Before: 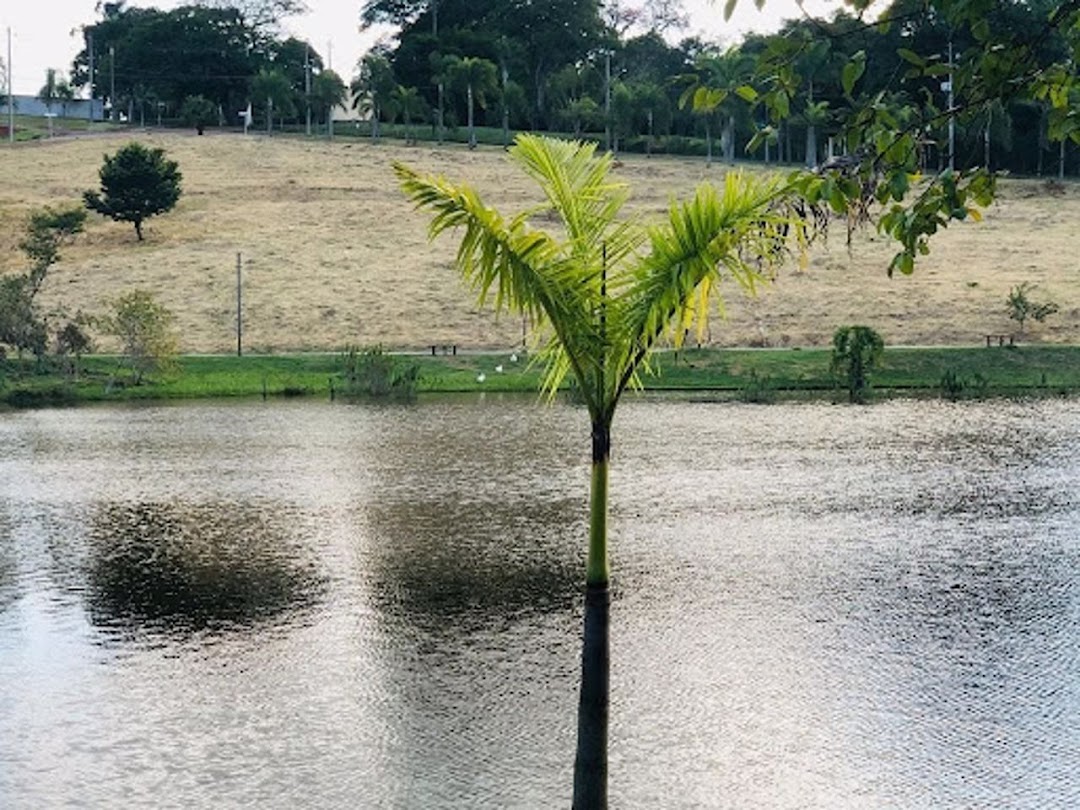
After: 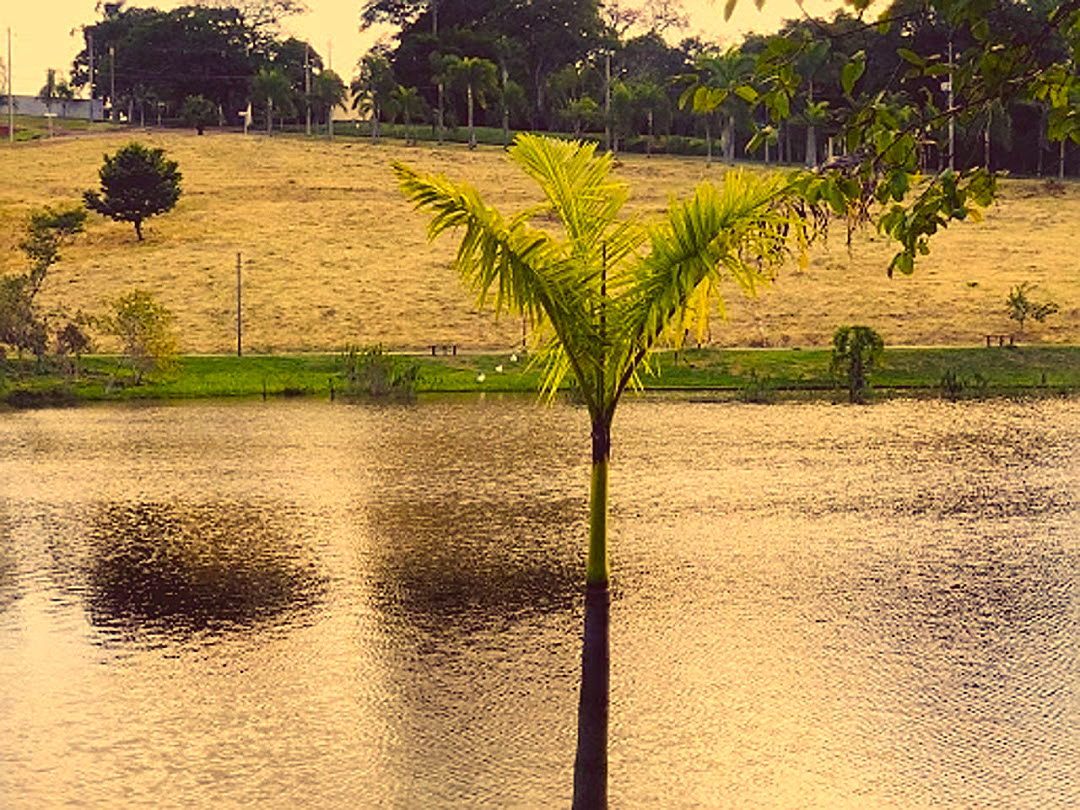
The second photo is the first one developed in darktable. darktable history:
sharpen: amount 0.6
color balance rgb: shadows lift › chroma 3%, shadows lift › hue 280.8°, power › hue 330°, highlights gain › chroma 3%, highlights gain › hue 75.6°, global offset › luminance 0.7%, perceptual saturation grading › global saturation 20%, perceptual saturation grading › highlights -25%, perceptual saturation grading › shadows 50%, global vibrance 20.33%
color correction: highlights a* 10.12, highlights b* 39.04, shadows a* 14.62, shadows b* 3.37
